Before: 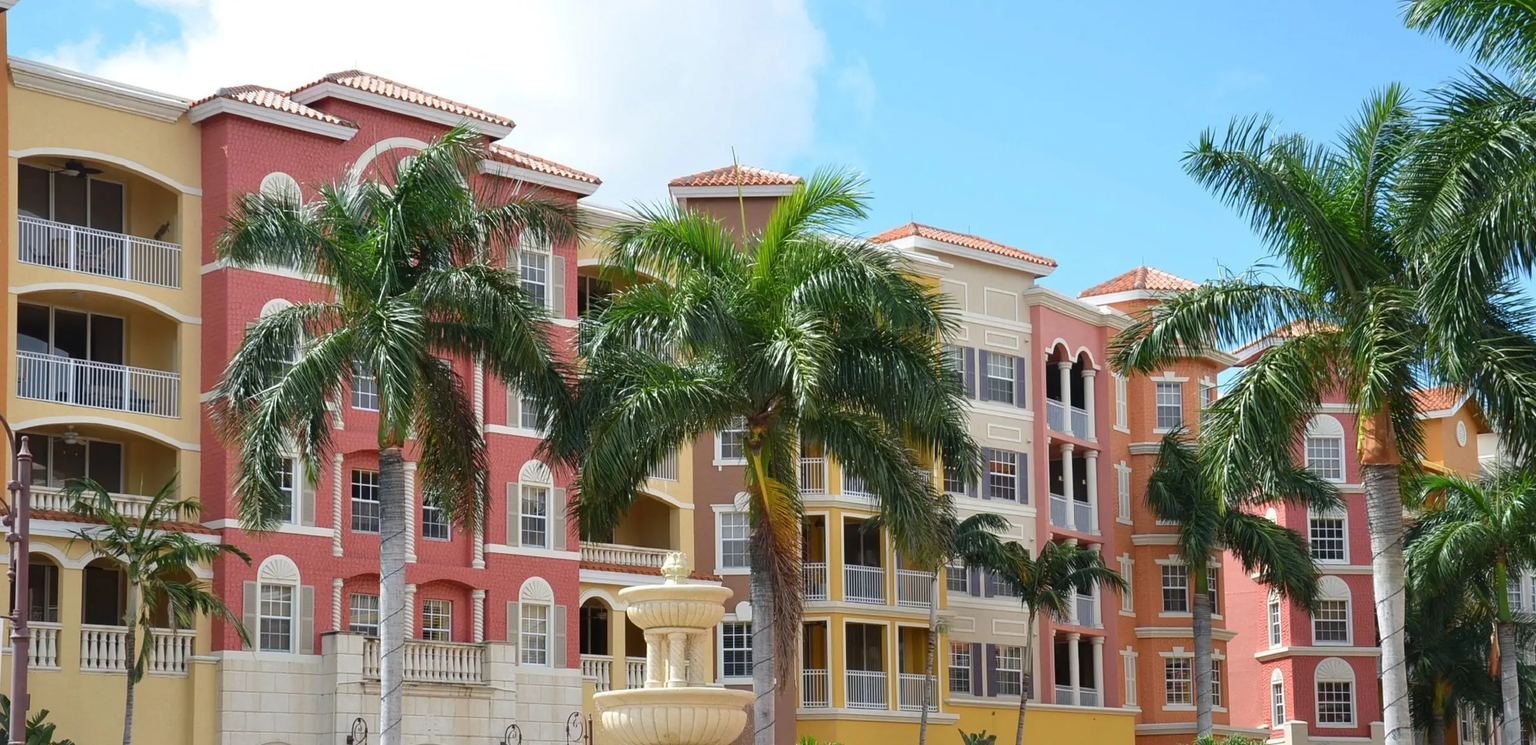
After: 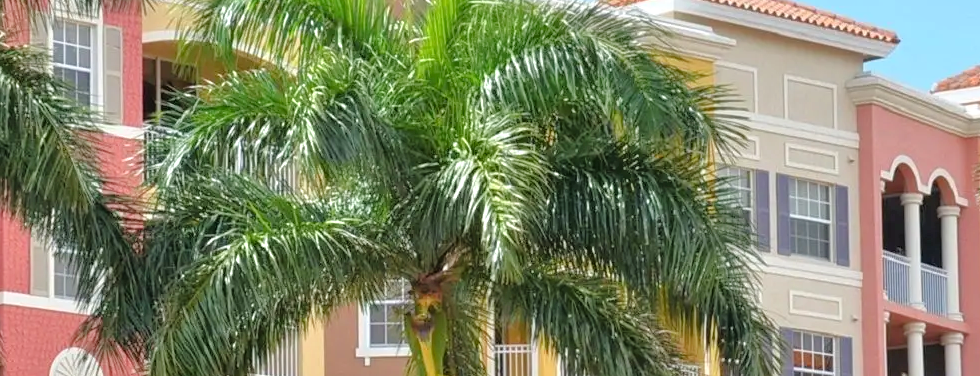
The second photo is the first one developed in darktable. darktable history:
tone equalizer: -7 EV 0.15 EV, -6 EV 0.6 EV, -5 EV 1.15 EV, -4 EV 1.33 EV, -3 EV 1.15 EV, -2 EV 0.6 EV, -1 EV 0.15 EV, mask exposure compensation -0.5 EV
crop: left 31.751%, top 32.172%, right 27.8%, bottom 35.83%
